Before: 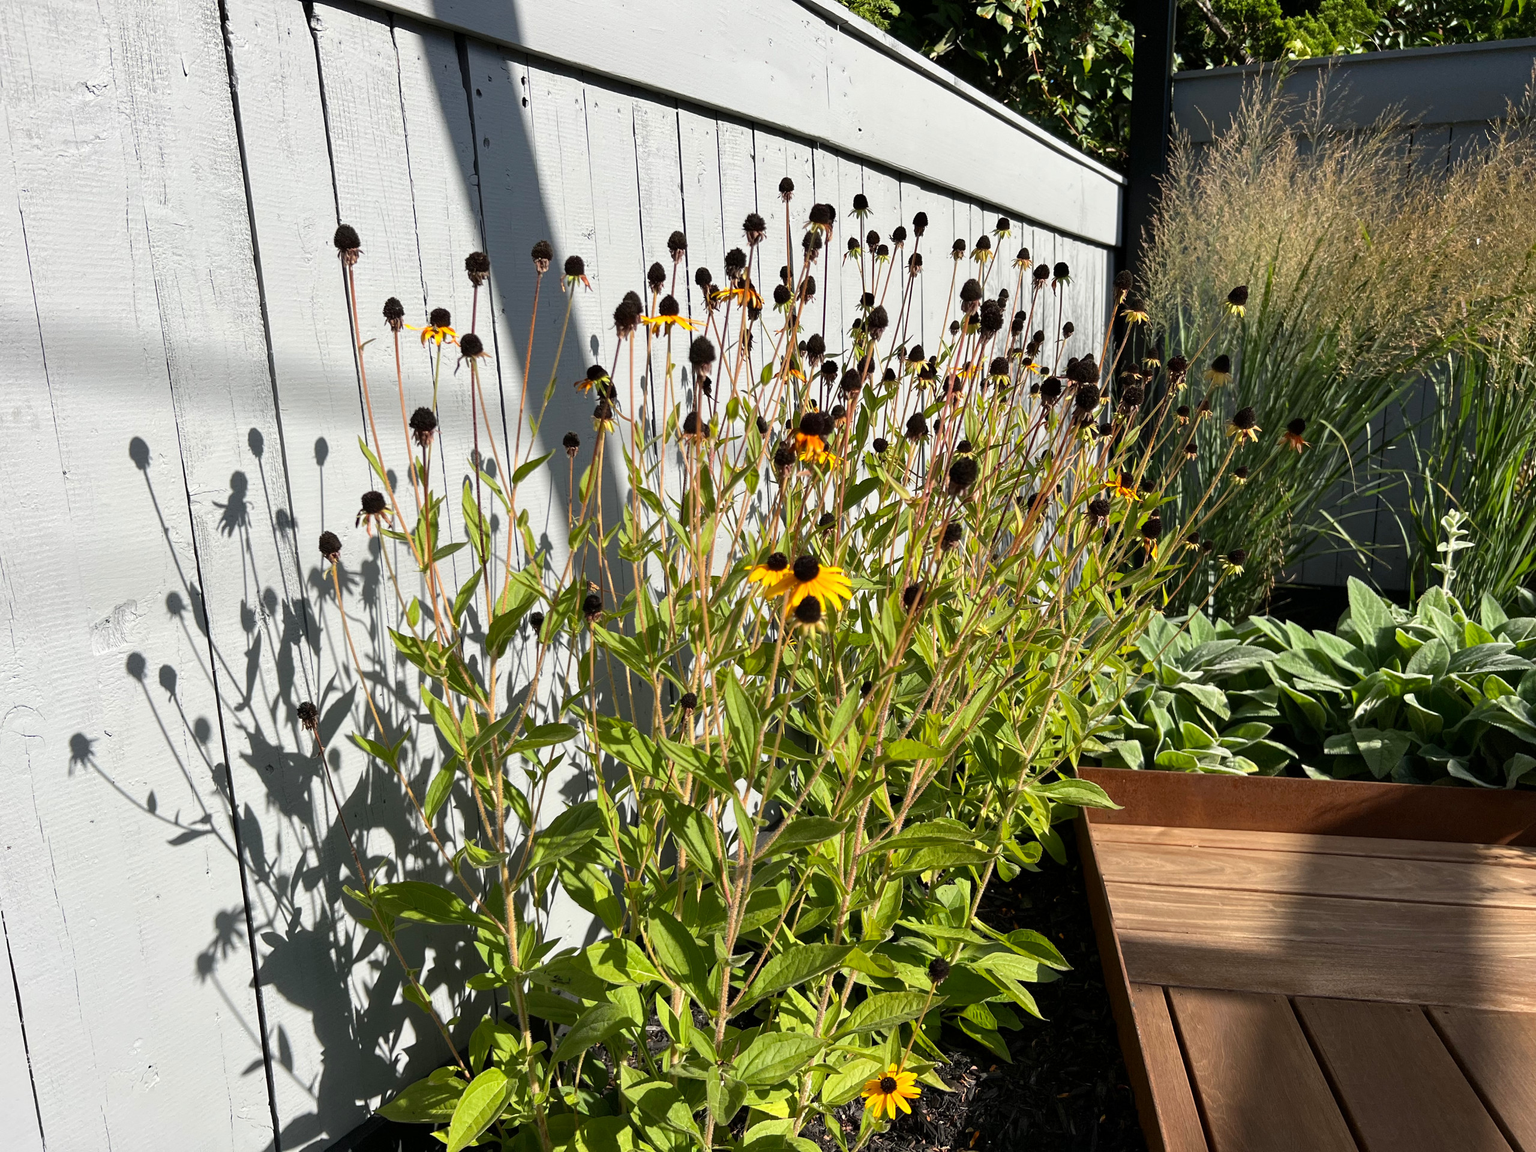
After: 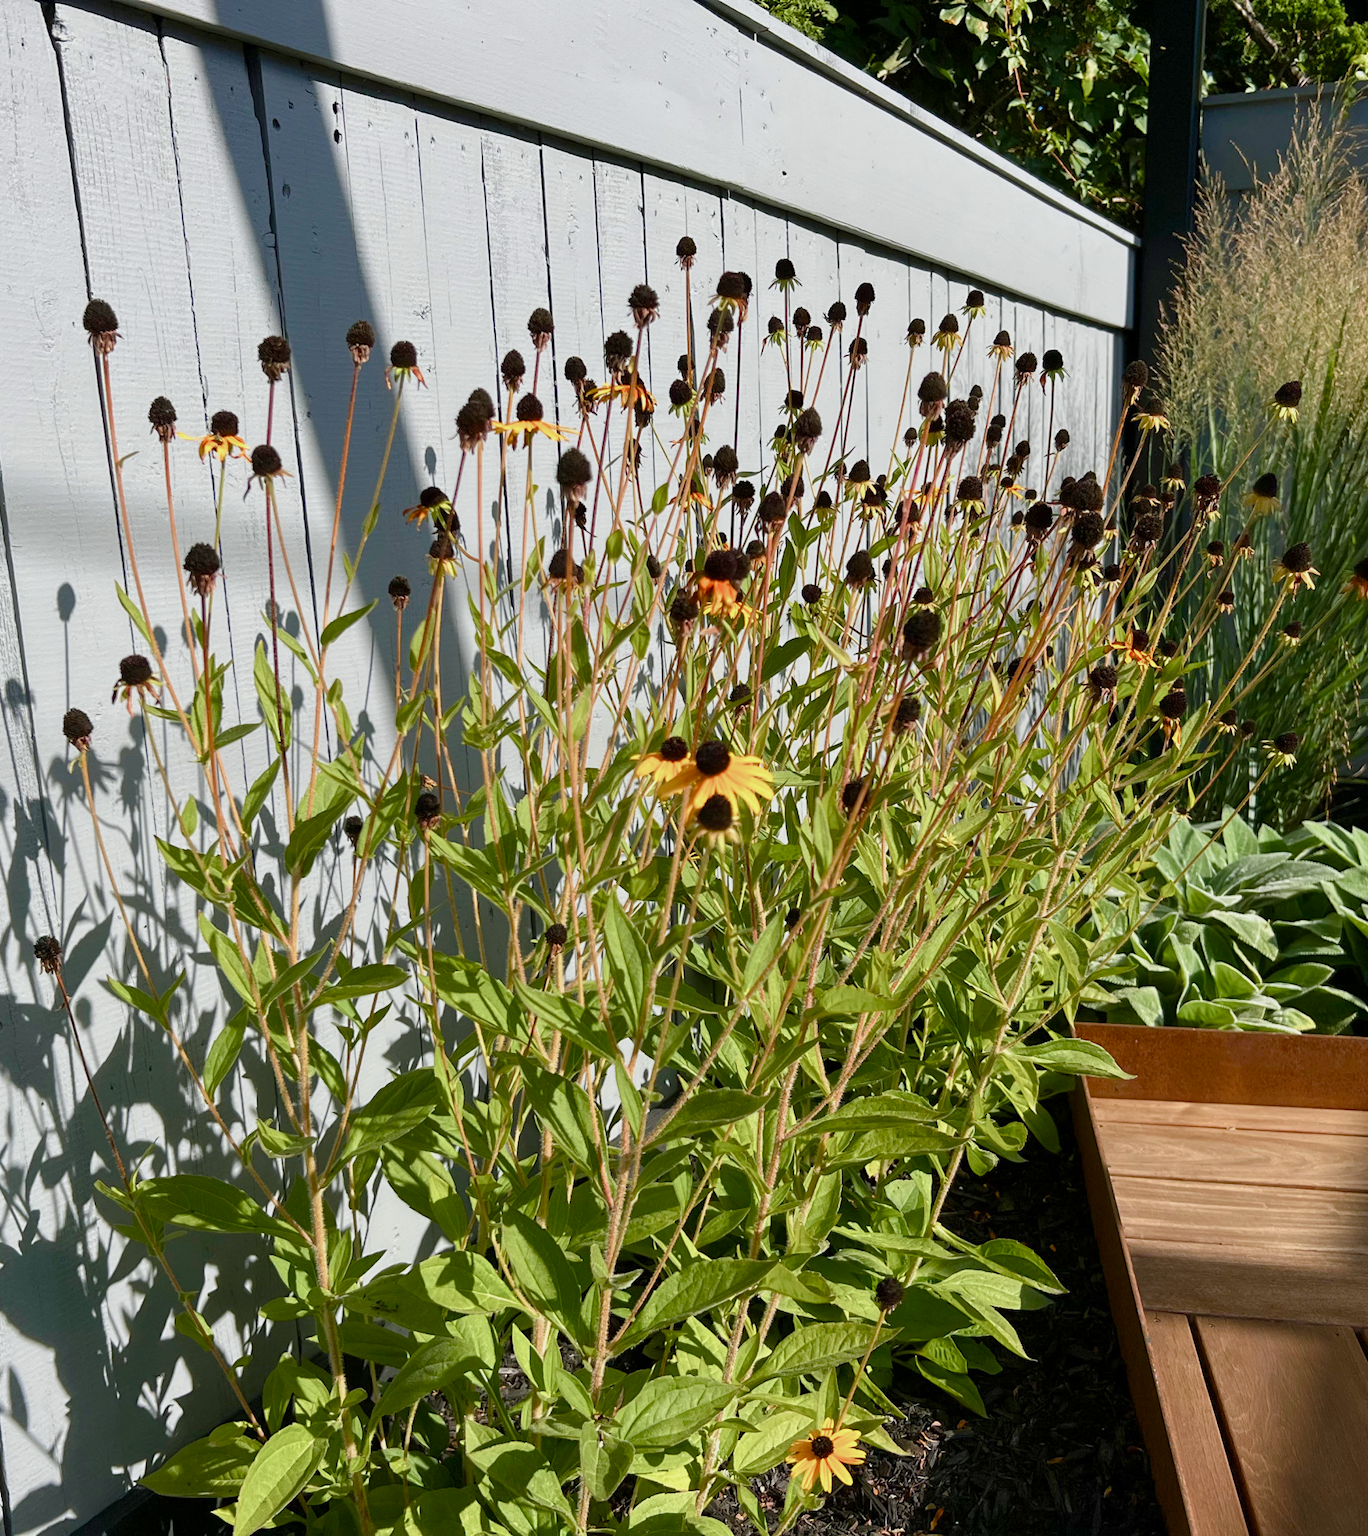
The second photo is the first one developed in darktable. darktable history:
velvia: on, module defaults
color balance rgb: shadows lift › chroma 1%, shadows lift › hue 113°, highlights gain › chroma 0.2%, highlights gain › hue 333°, perceptual saturation grading › global saturation 20%, perceptual saturation grading › highlights -50%, perceptual saturation grading › shadows 25%, contrast -10%
crop and rotate: left 17.732%, right 15.423%
white balance: red 0.982, blue 1.018
